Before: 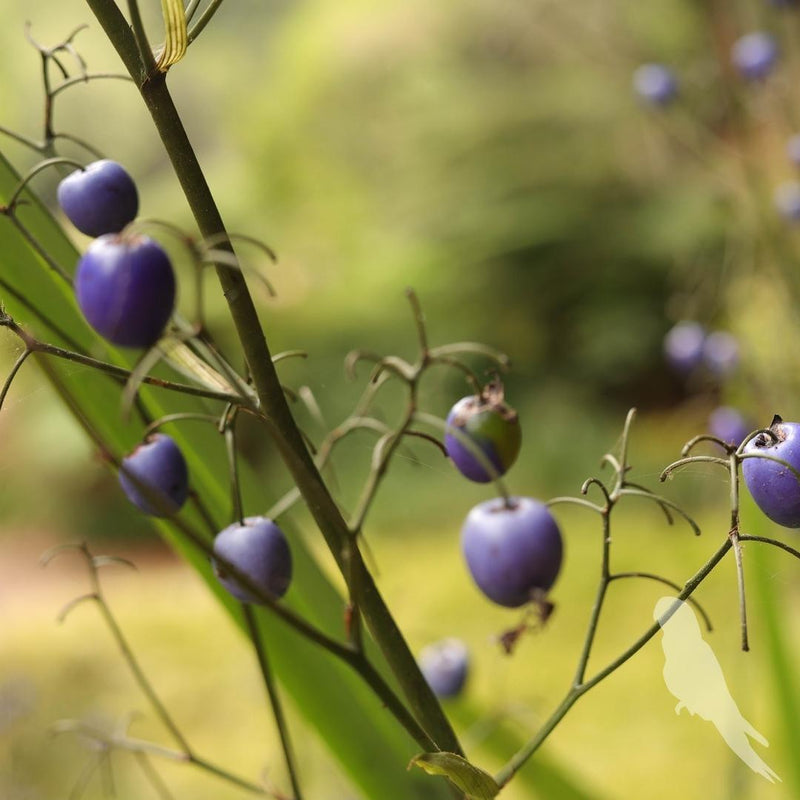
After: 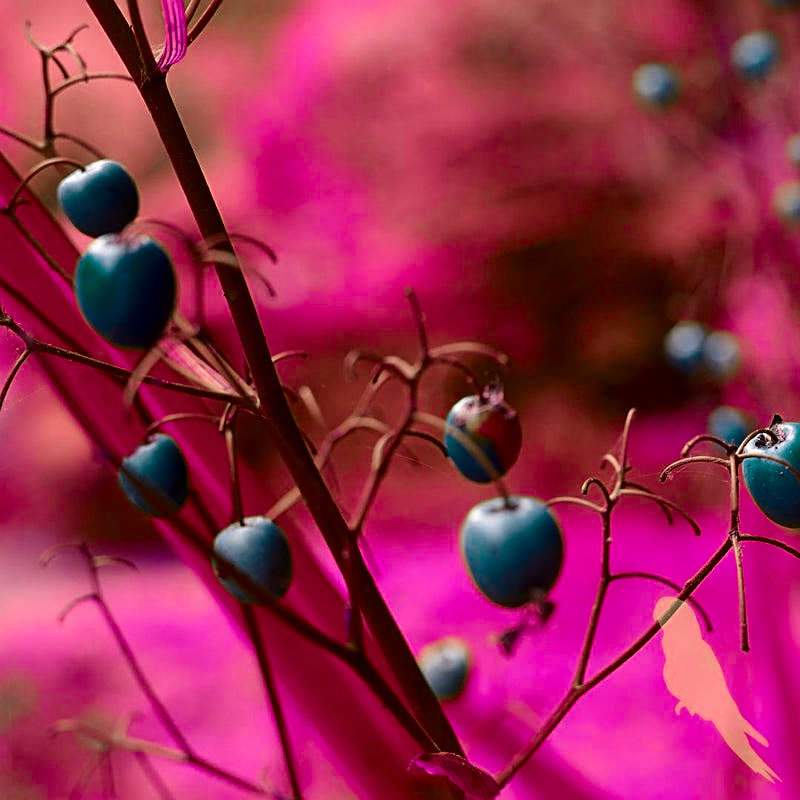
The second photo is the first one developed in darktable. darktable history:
sharpen: on, module defaults
contrast brightness saturation: contrast 0.13, brightness -0.24, saturation 0.14
color zones: curves: ch0 [(0.826, 0.353)]; ch1 [(0.242, 0.647) (0.889, 0.342)]; ch2 [(0.246, 0.089) (0.969, 0.068)]
local contrast: mode bilateral grid, contrast 20, coarseness 50, detail 120%, midtone range 0.2
shadows and highlights: soften with gaussian
